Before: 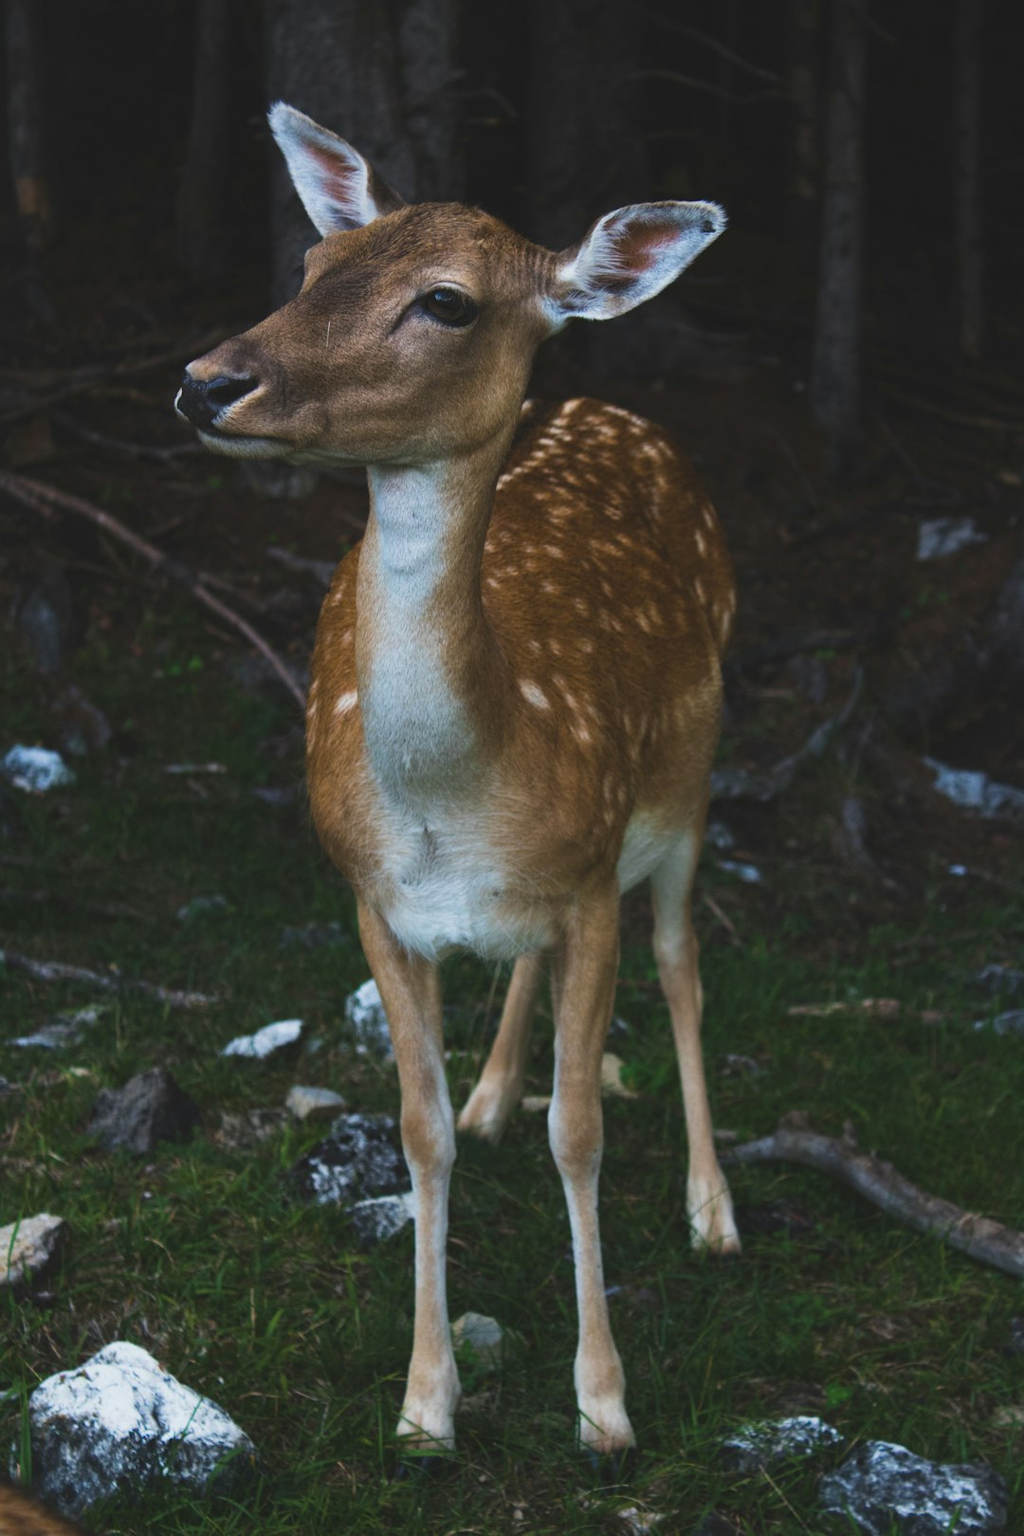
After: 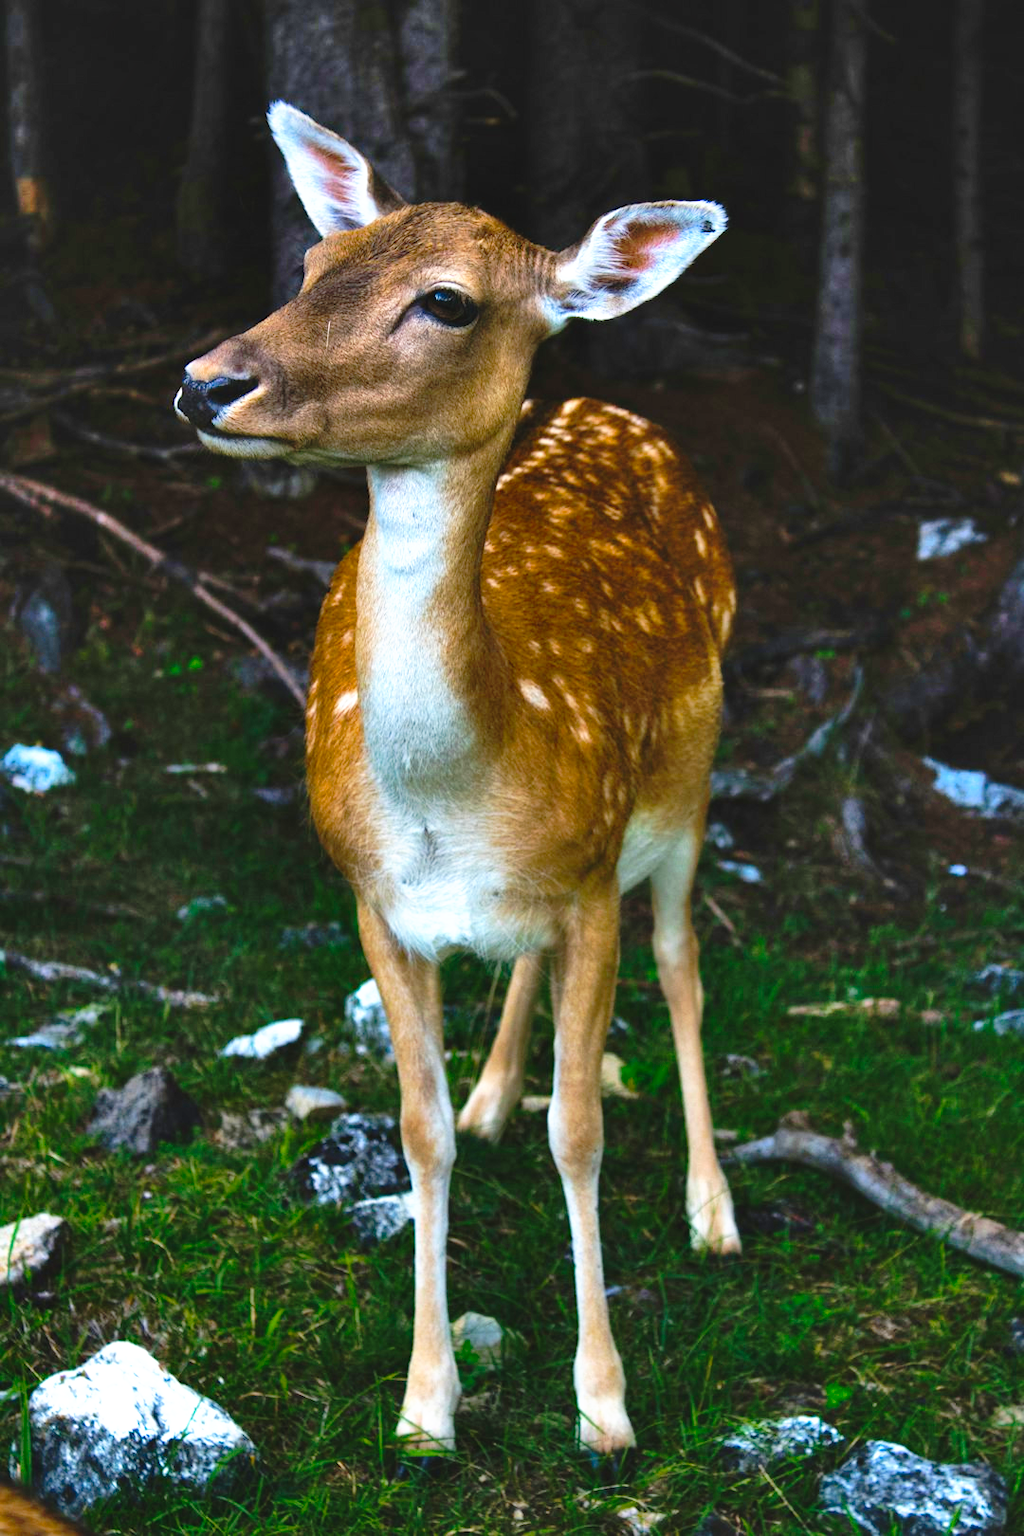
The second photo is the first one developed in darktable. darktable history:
color balance rgb: perceptual saturation grading › global saturation 30%, global vibrance 10%
shadows and highlights: soften with gaussian
tone curve: curves: ch0 [(0, 0) (0.003, 0.033) (0.011, 0.033) (0.025, 0.036) (0.044, 0.039) (0.069, 0.04) (0.1, 0.043) (0.136, 0.052) (0.177, 0.085) (0.224, 0.14) (0.277, 0.225) (0.335, 0.333) (0.399, 0.419) (0.468, 0.51) (0.543, 0.603) (0.623, 0.713) (0.709, 0.808) (0.801, 0.901) (0.898, 0.98) (1, 1)], preserve colors none
exposure: black level correction 0, exposure 0.7 EV, compensate exposure bias true, compensate highlight preservation false
